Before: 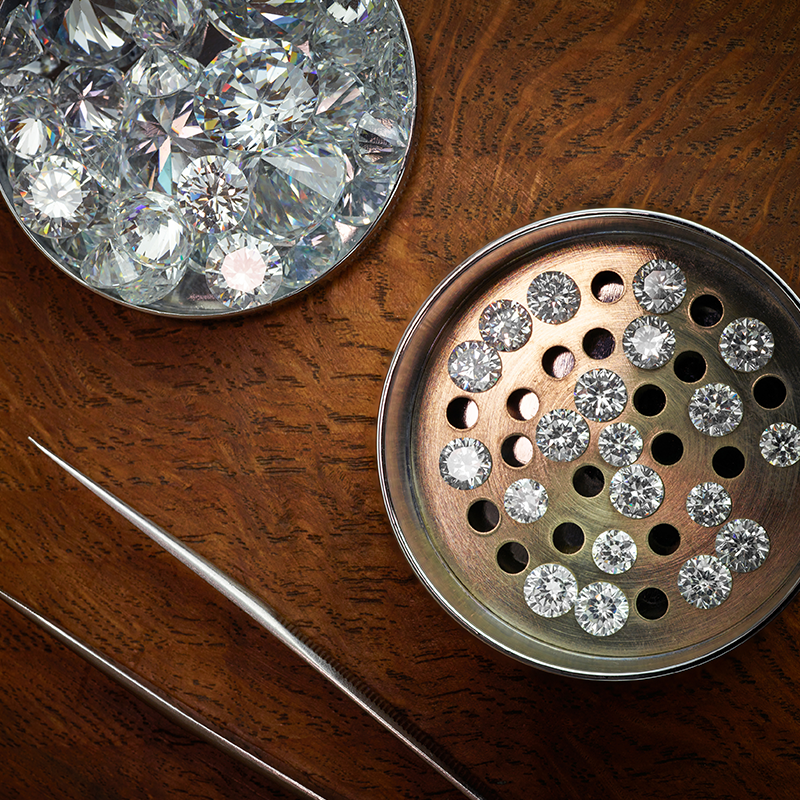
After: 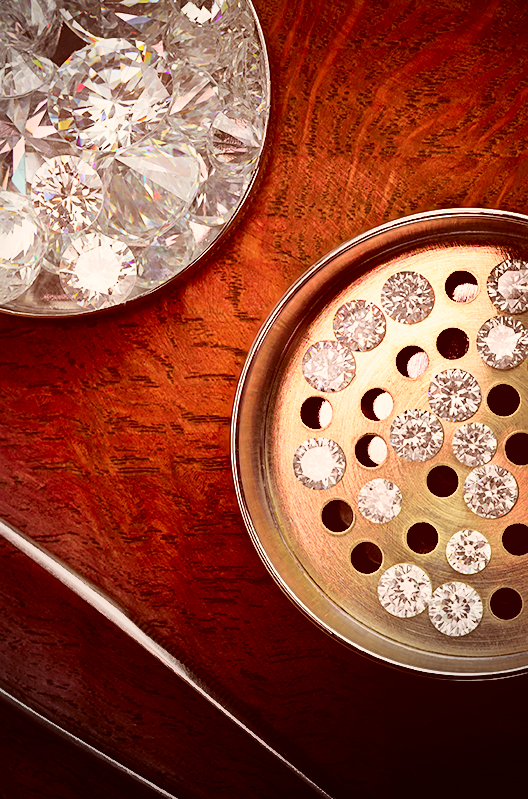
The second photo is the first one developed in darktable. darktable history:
crop and rotate: left 18.442%, right 15.508%
vignetting: fall-off start 73.57%, center (0.22, -0.235)
tone curve: curves: ch0 [(0, 0) (0.081, 0.044) (0.185, 0.145) (0.283, 0.273) (0.405, 0.449) (0.495, 0.554) (0.686, 0.743) (0.826, 0.853) (0.978, 0.988)]; ch1 [(0, 0) (0.147, 0.166) (0.321, 0.362) (0.371, 0.402) (0.423, 0.426) (0.479, 0.472) (0.505, 0.497) (0.521, 0.506) (0.551, 0.546) (0.586, 0.571) (0.625, 0.638) (0.68, 0.715) (1, 1)]; ch2 [(0, 0) (0.346, 0.378) (0.404, 0.427) (0.502, 0.498) (0.531, 0.517) (0.547, 0.526) (0.582, 0.571) (0.629, 0.626) (0.717, 0.678) (1, 1)], color space Lab, independent channels, preserve colors none
color correction: highlights a* 9.03, highlights b* 8.71, shadows a* 40, shadows b* 40, saturation 0.8
contrast equalizer: octaves 7, y [[0.6 ×6], [0.55 ×6], [0 ×6], [0 ×6], [0 ×6]], mix -1
contrast brightness saturation: saturation 0.5
sharpen: amount 0.2
base curve: curves: ch0 [(0, 0) (0.005, 0.002) (0.193, 0.295) (0.399, 0.664) (0.75, 0.928) (1, 1)]
